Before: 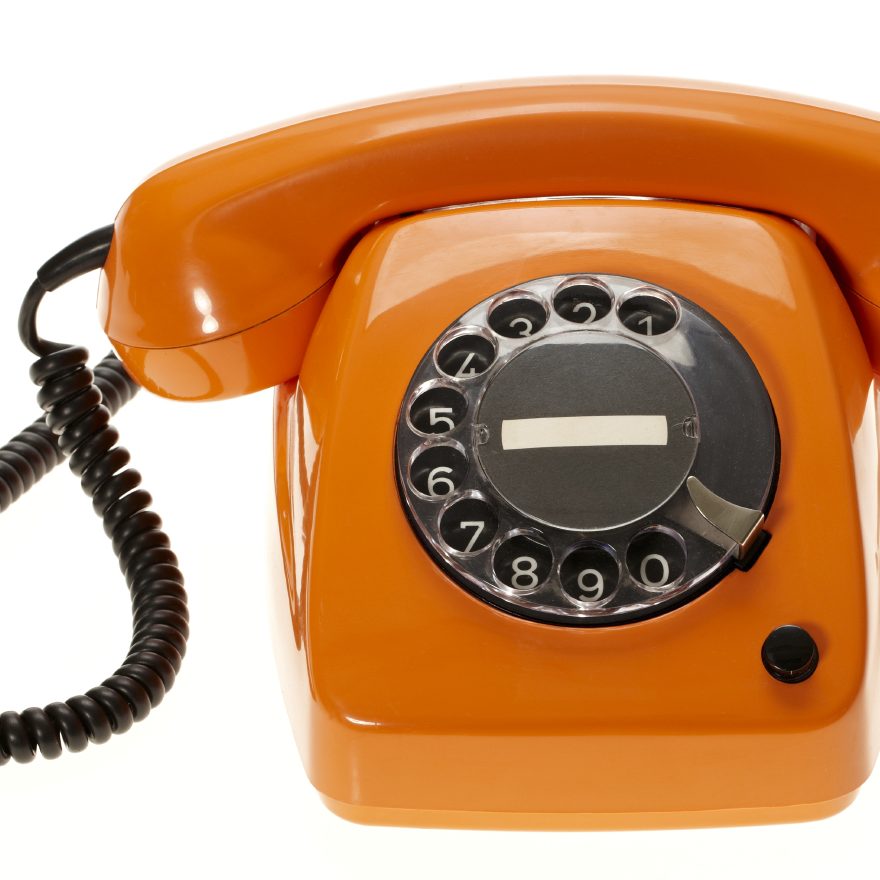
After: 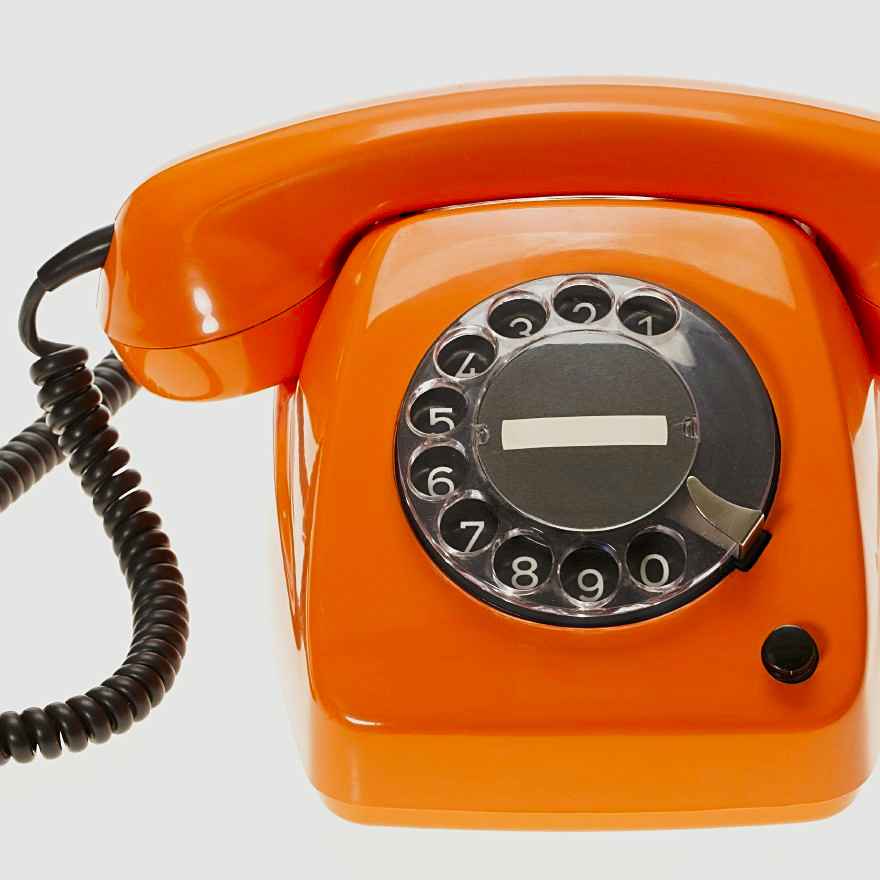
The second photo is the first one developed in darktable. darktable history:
sharpen: on, module defaults
color correction: saturation 1.34
sigmoid: contrast 1.22, skew 0.65
haze removal: strength -0.09, distance 0.358, compatibility mode true, adaptive false
